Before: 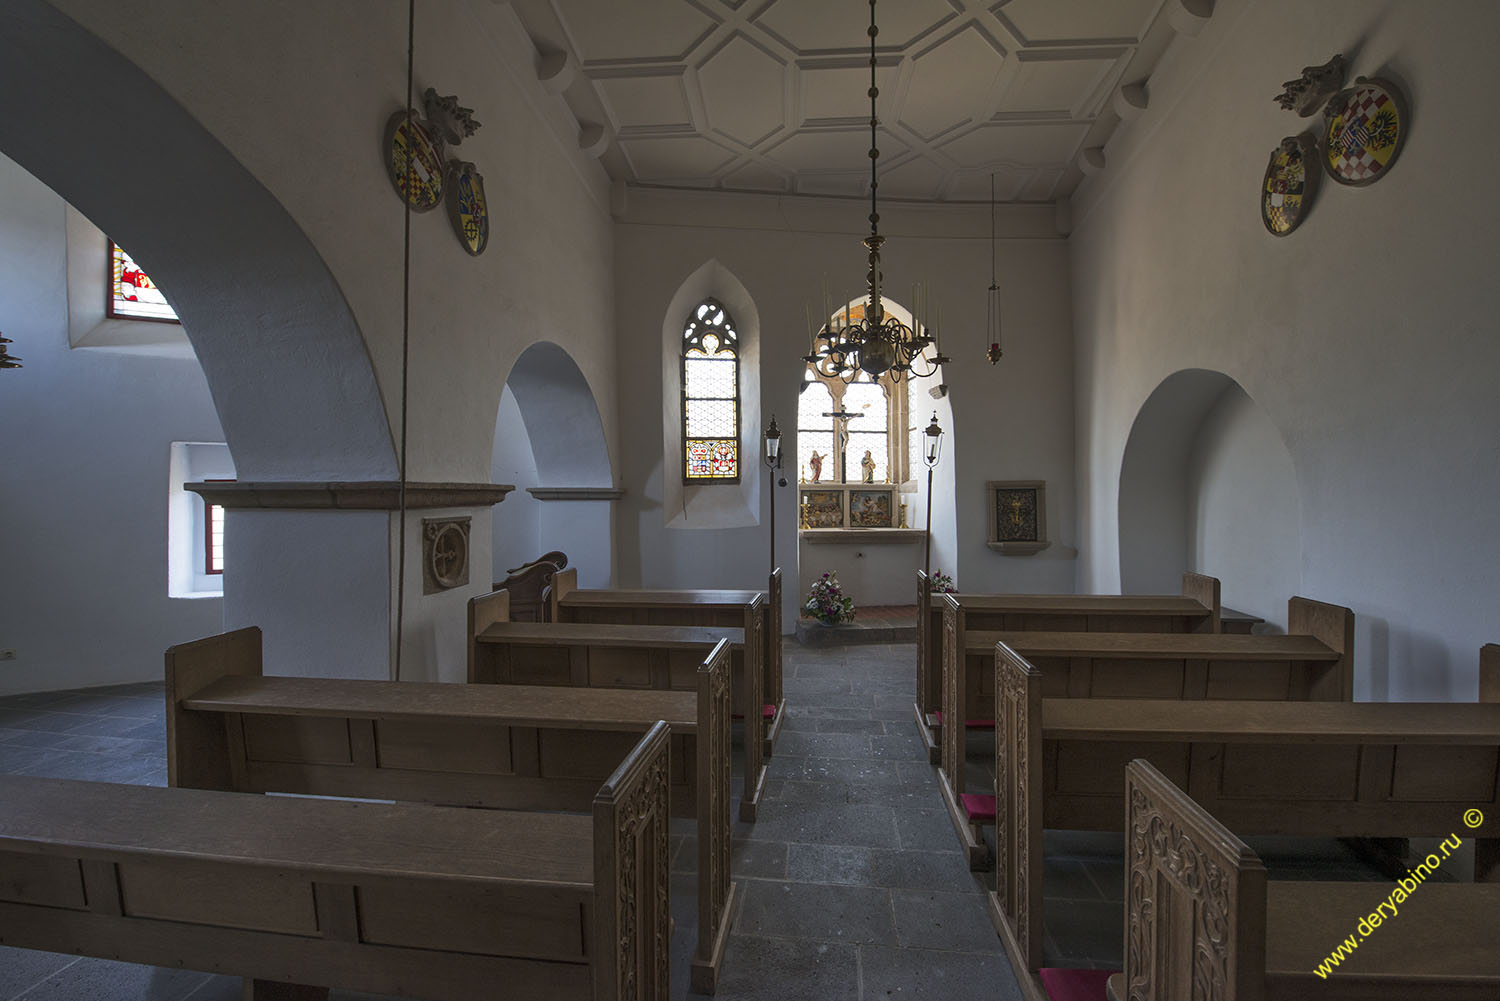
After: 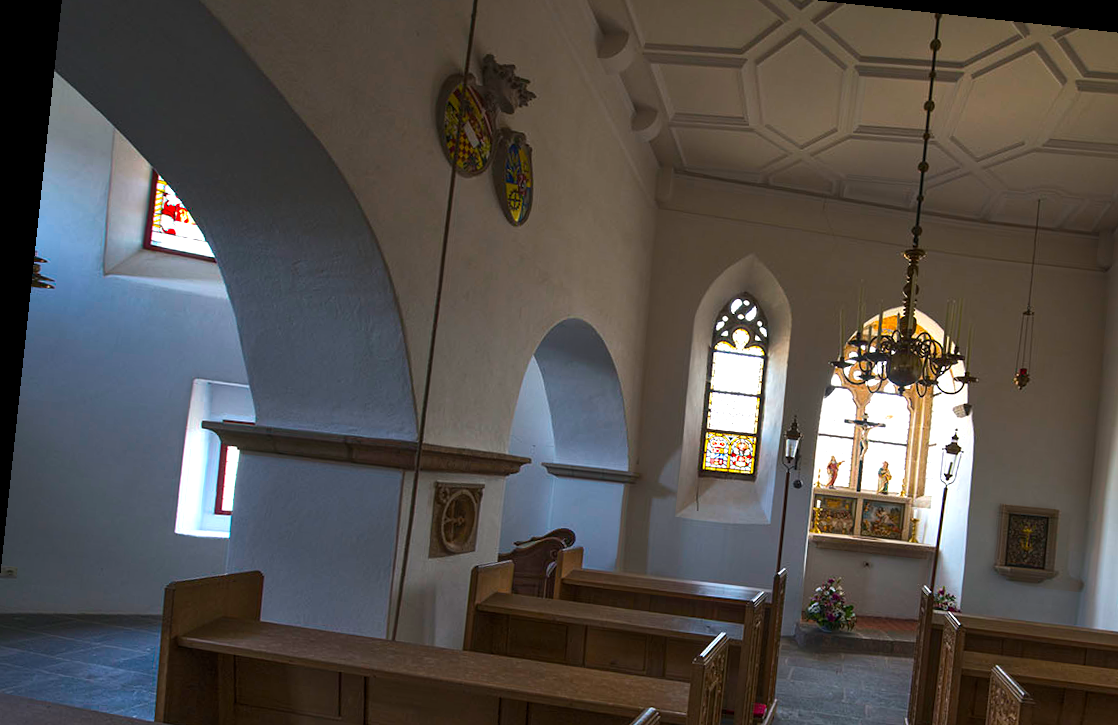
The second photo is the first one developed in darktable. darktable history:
color balance rgb: linear chroma grading › global chroma 16.936%, perceptual saturation grading › global saturation 29.811%, perceptual brilliance grading › global brilliance -5.384%, perceptual brilliance grading › highlights 23.667%, perceptual brilliance grading › mid-tones 7.075%, perceptual brilliance grading › shadows -4.738%
crop and rotate: angle -6.12°, left 2.238%, top 6.901%, right 27.762%, bottom 30.274%
